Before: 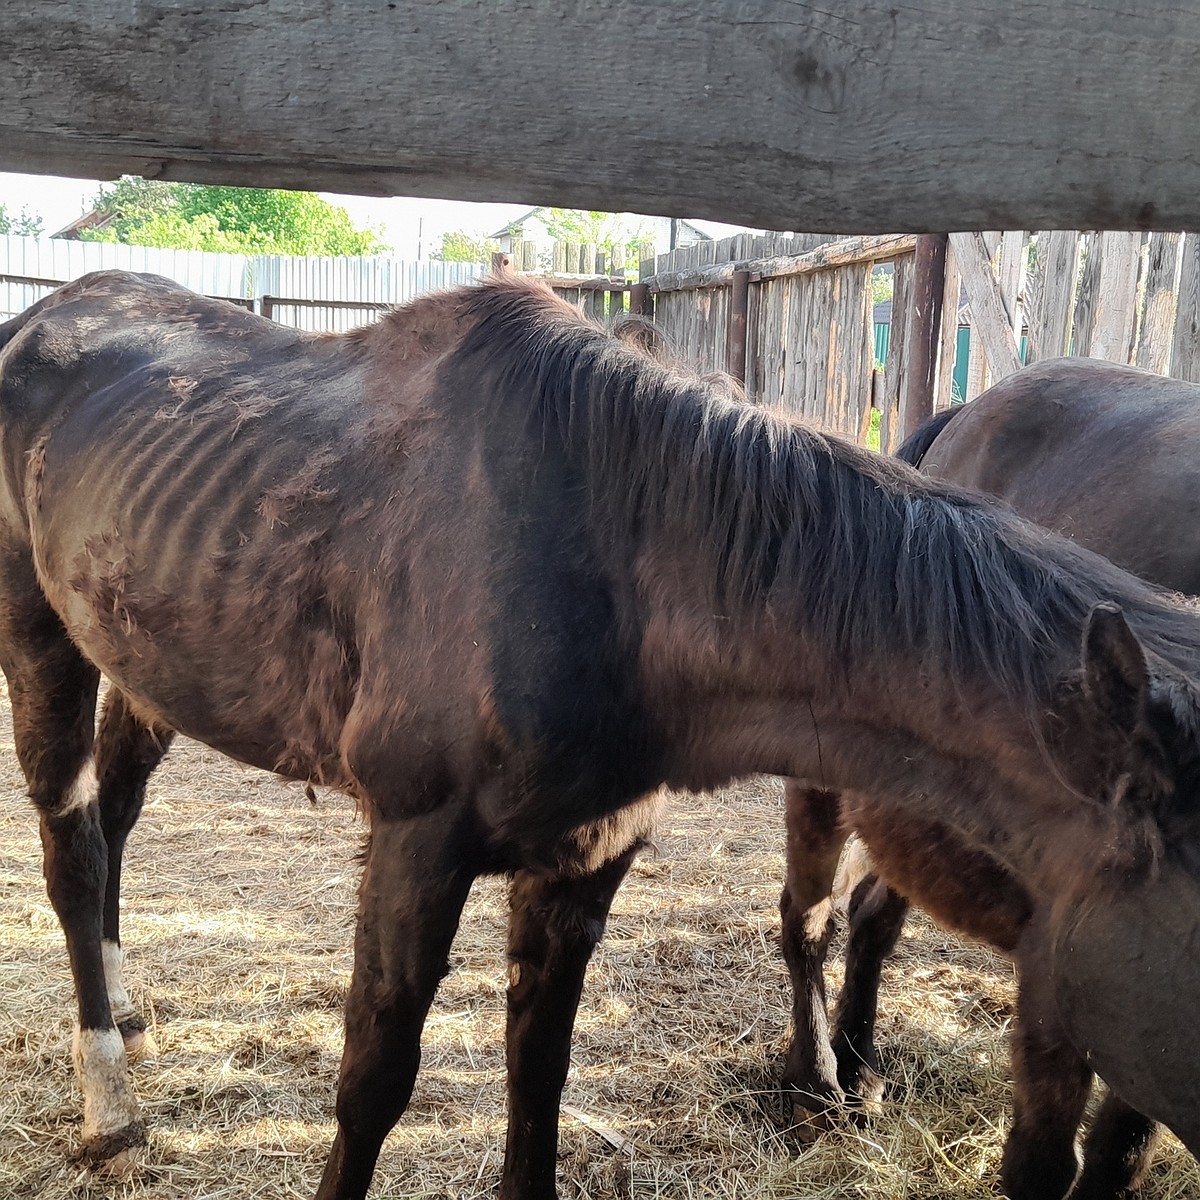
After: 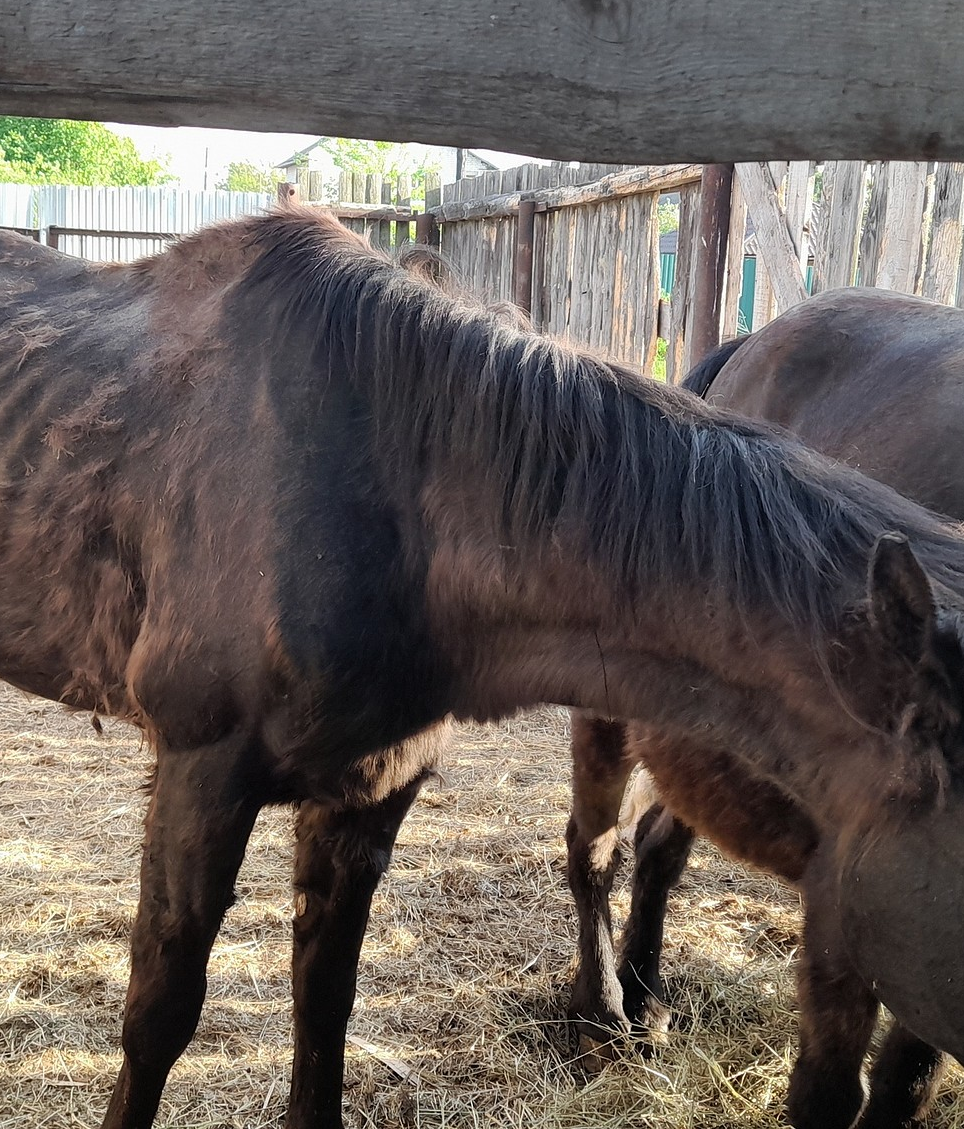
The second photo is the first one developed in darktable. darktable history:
crop and rotate: left 17.856%, top 5.836%, right 1.755%
